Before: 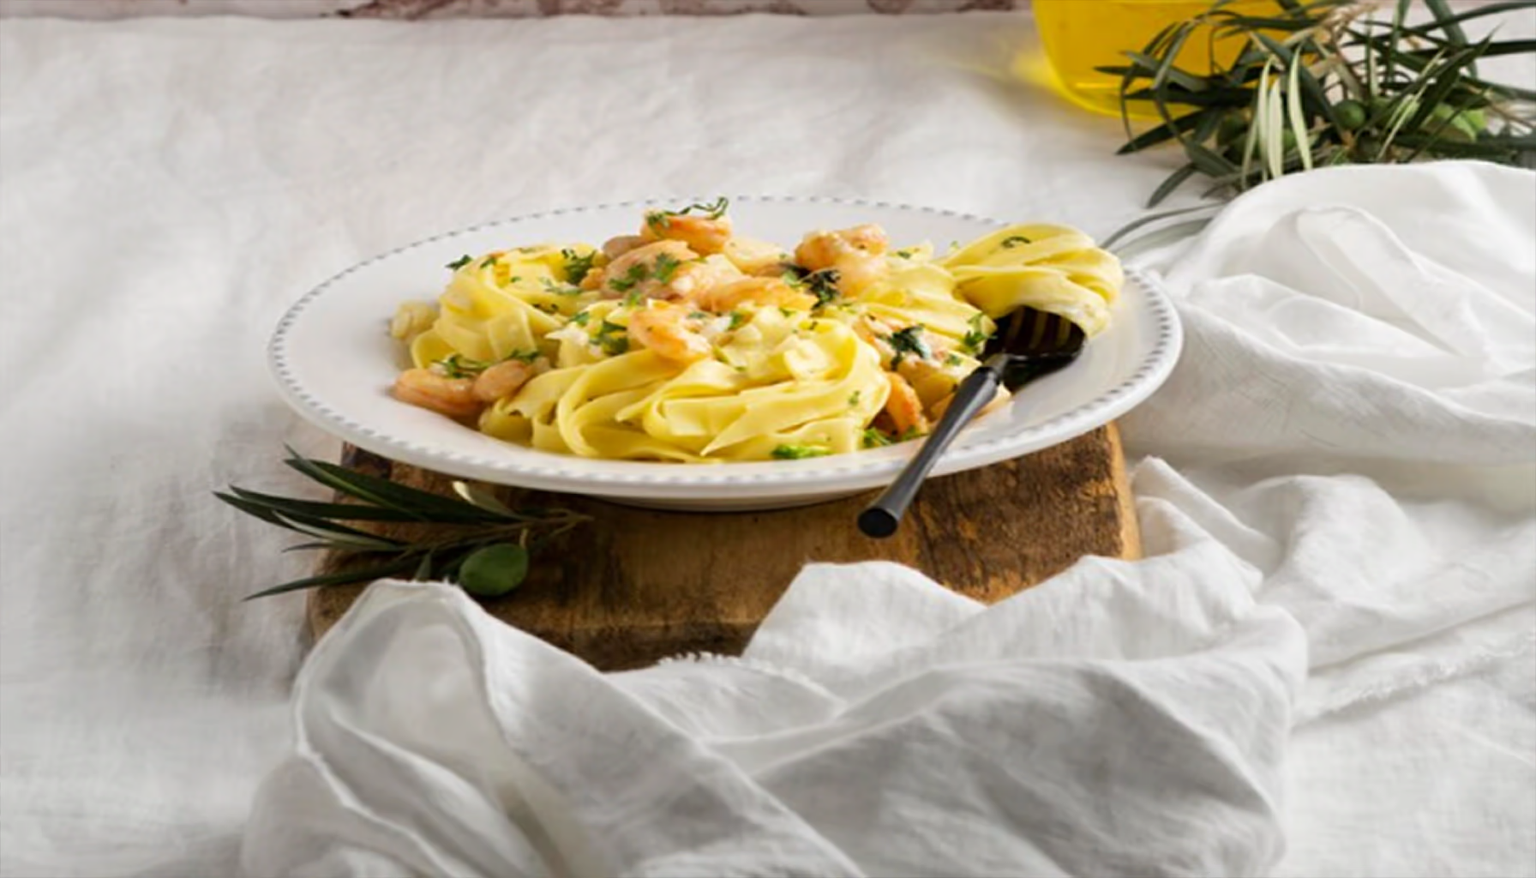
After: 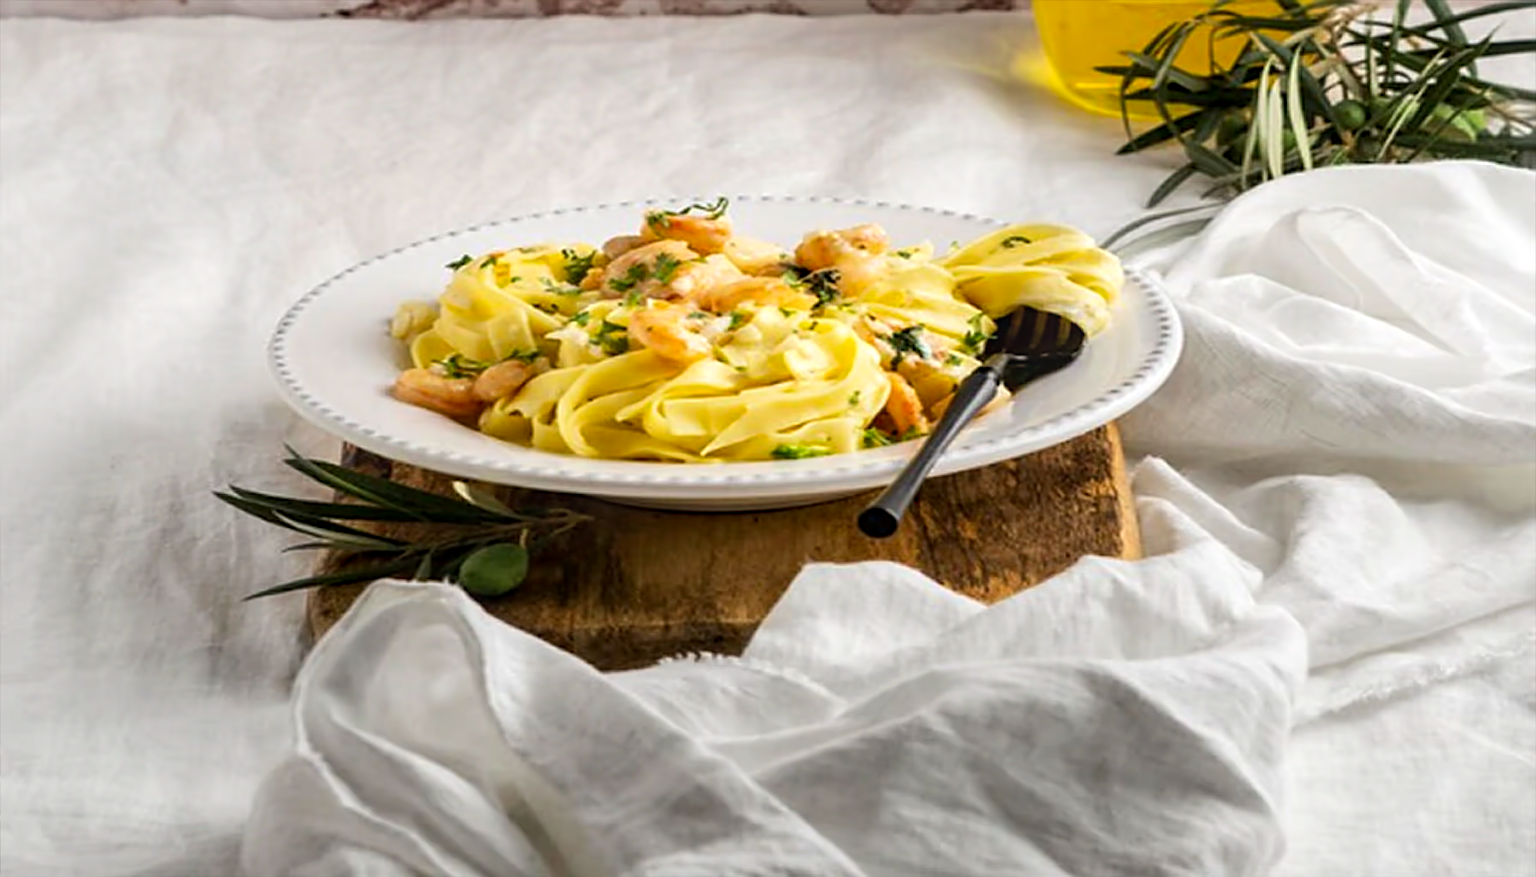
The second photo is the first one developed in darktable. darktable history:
contrast brightness saturation: contrast 0.1, brightness 0.03, saturation 0.09
color balance rgb: global vibrance 10%
sharpen: on, module defaults
local contrast: detail 130%
